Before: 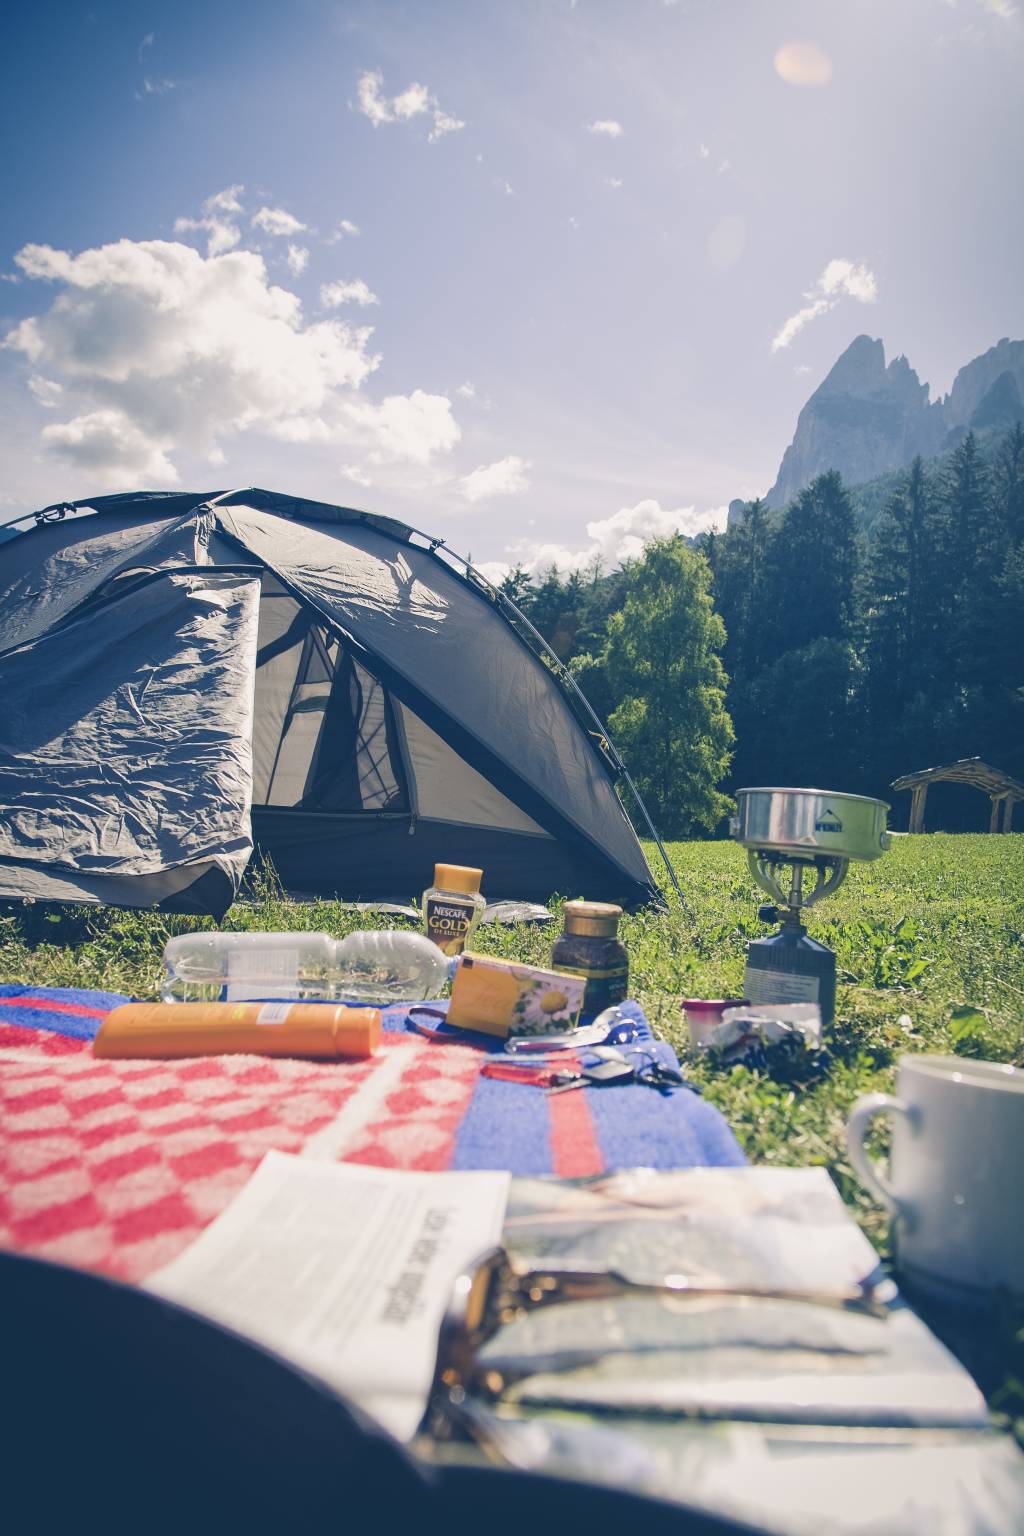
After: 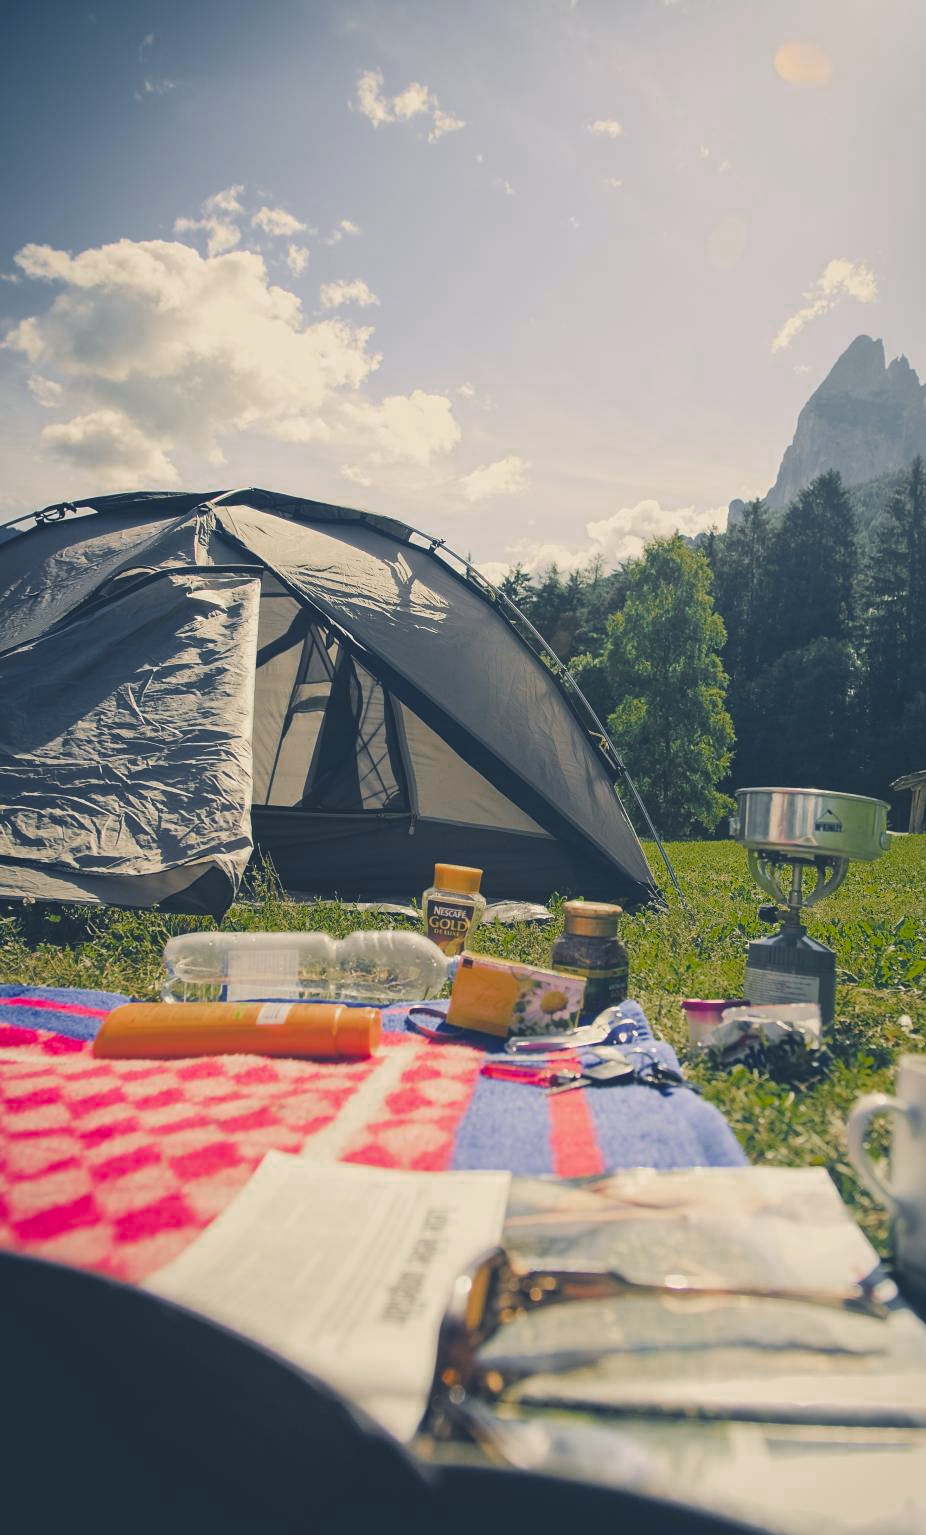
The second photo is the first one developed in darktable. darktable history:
crop: right 9.509%, bottom 0.031%
white balance: red 1.029, blue 0.92
color zones: curves: ch0 [(0, 0.48) (0.209, 0.398) (0.305, 0.332) (0.429, 0.493) (0.571, 0.5) (0.714, 0.5) (0.857, 0.5) (1, 0.48)]; ch1 [(0, 0.633) (0.143, 0.586) (0.286, 0.489) (0.429, 0.448) (0.571, 0.31) (0.714, 0.335) (0.857, 0.492) (1, 0.633)]; ch2 [(0, 0.448) (0.143, 0.498) (0.286, 0.5) (0.429, 0.5) (0.571, 0.5) (0.714, 0.5) (0.857, 0.5) (1, 0.448)]
